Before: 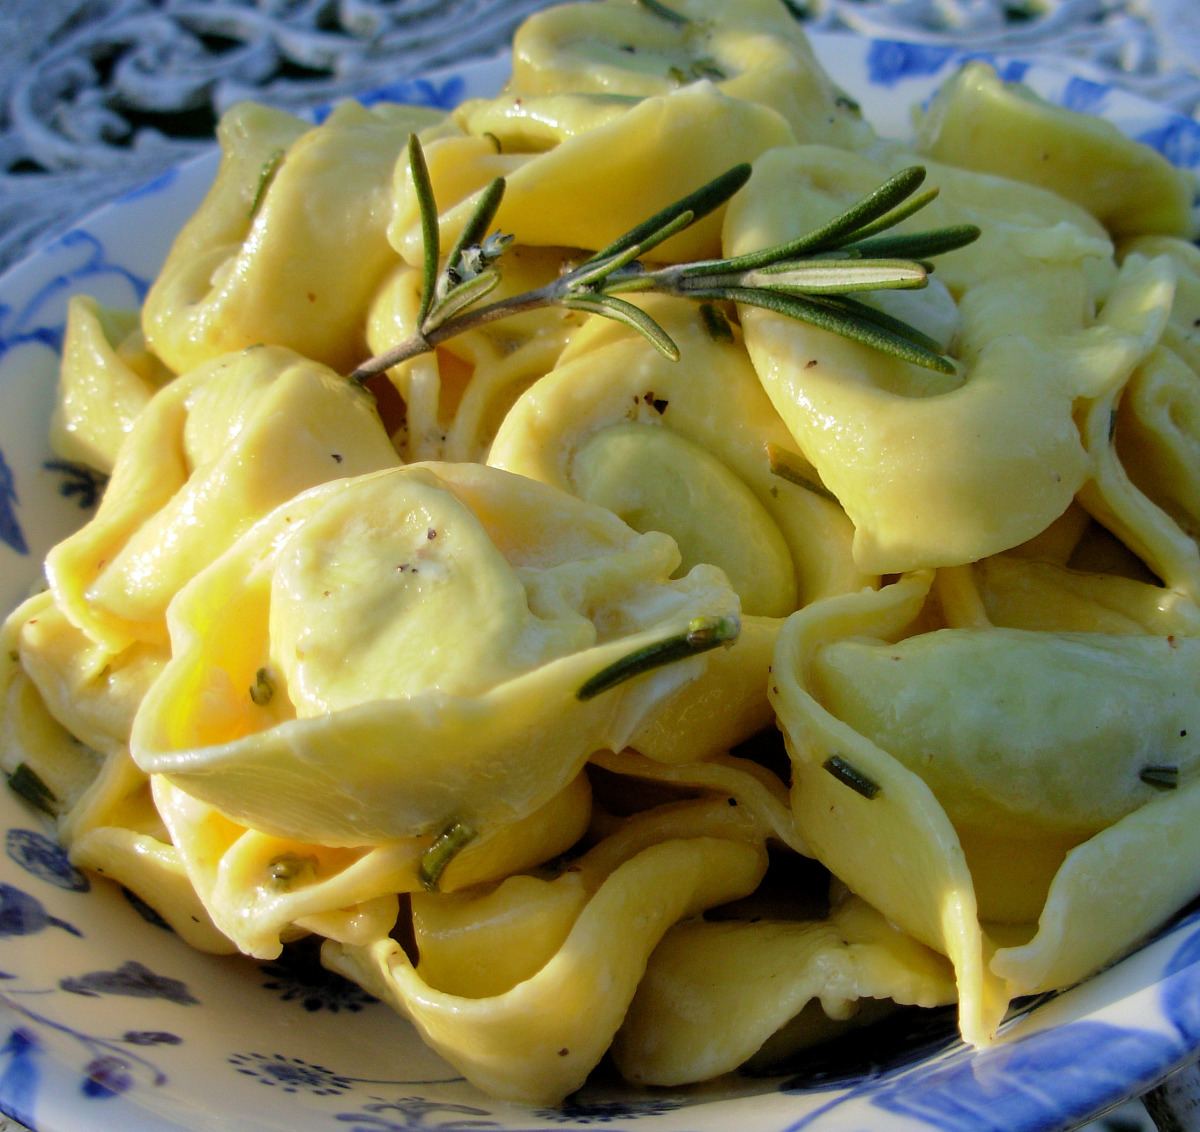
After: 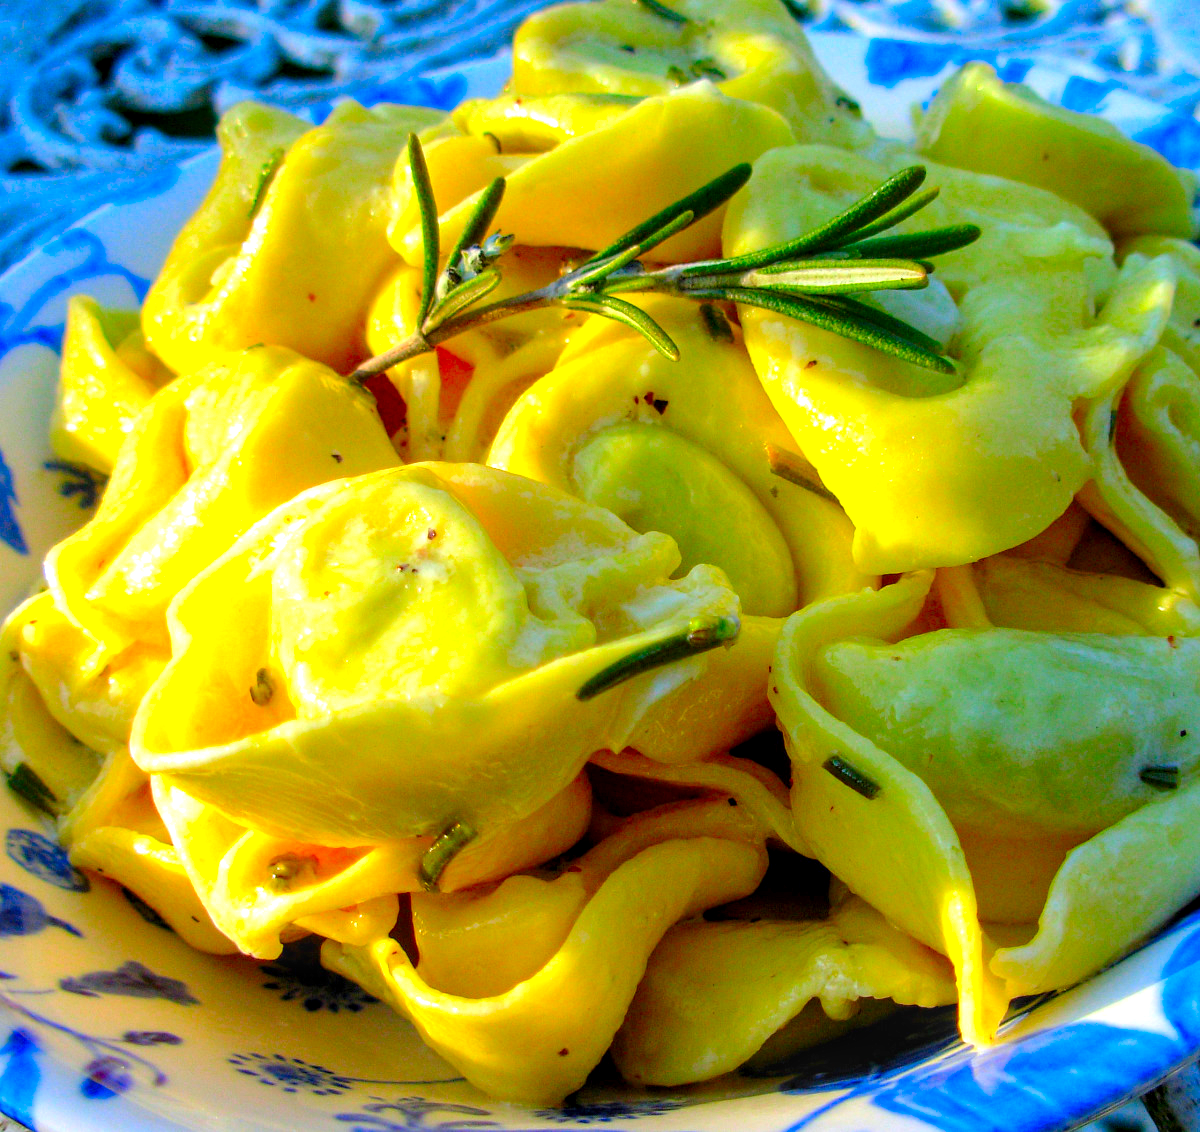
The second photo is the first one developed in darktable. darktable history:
exposure: exposure 0.661 EV, compensate highlight preservation false
color correction: highlights b* -0.057, saturation 2.11
local contrast: on, module defaults
